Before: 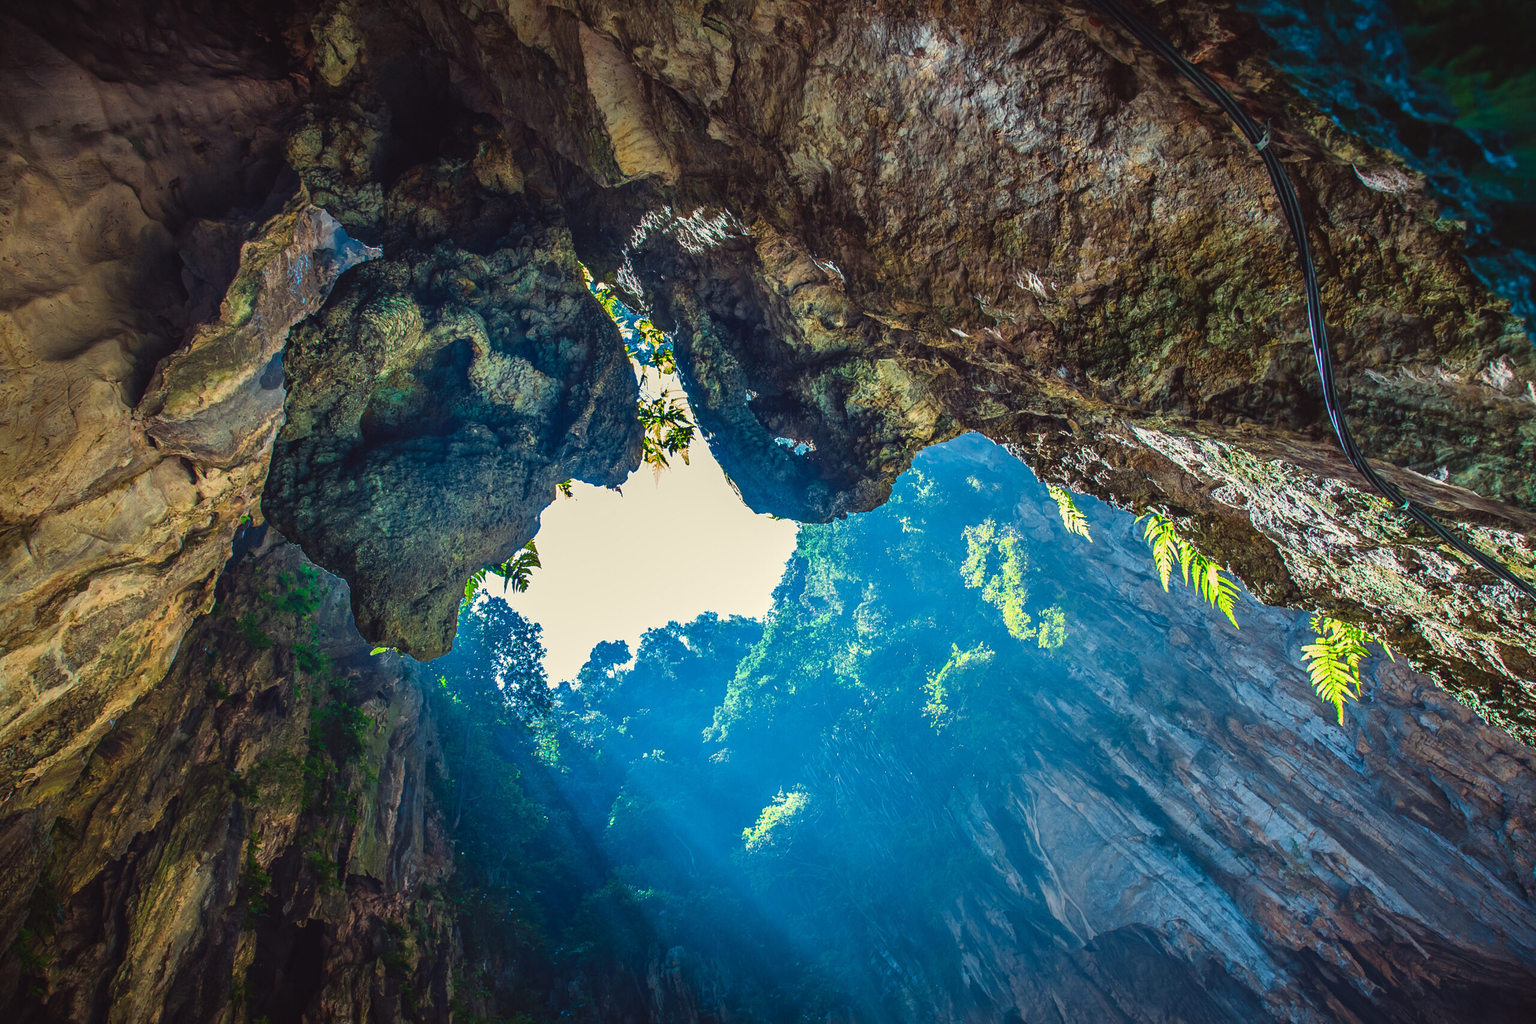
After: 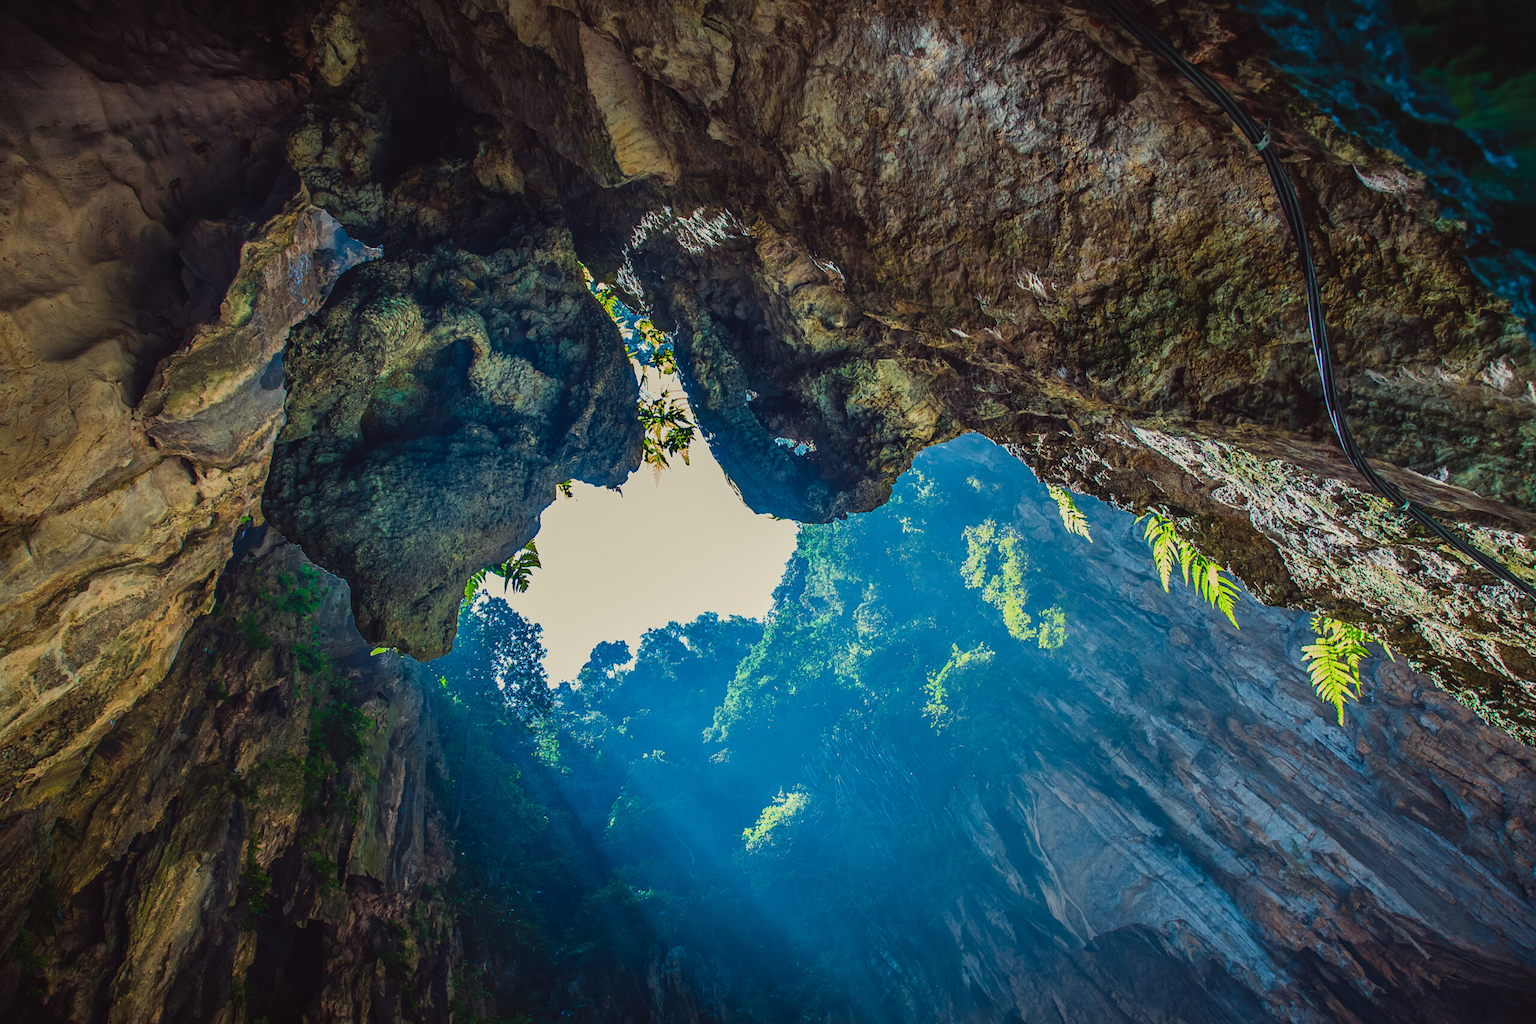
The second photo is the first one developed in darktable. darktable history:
exposure: exposure -0.374 EV, compensate highlight preservation false
